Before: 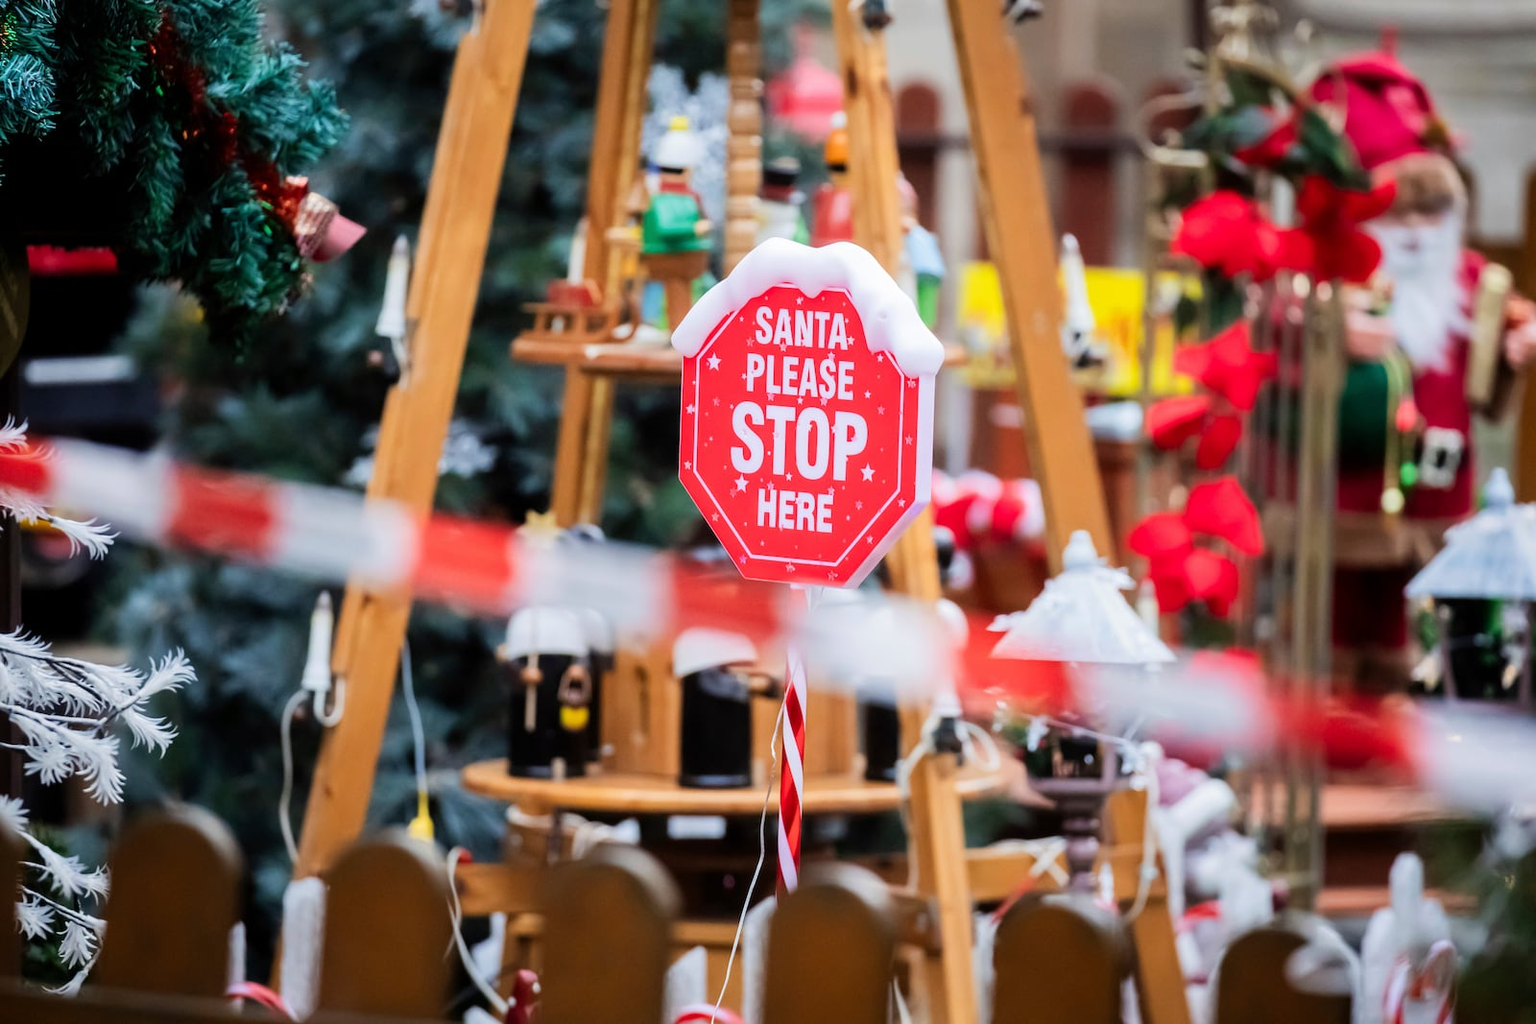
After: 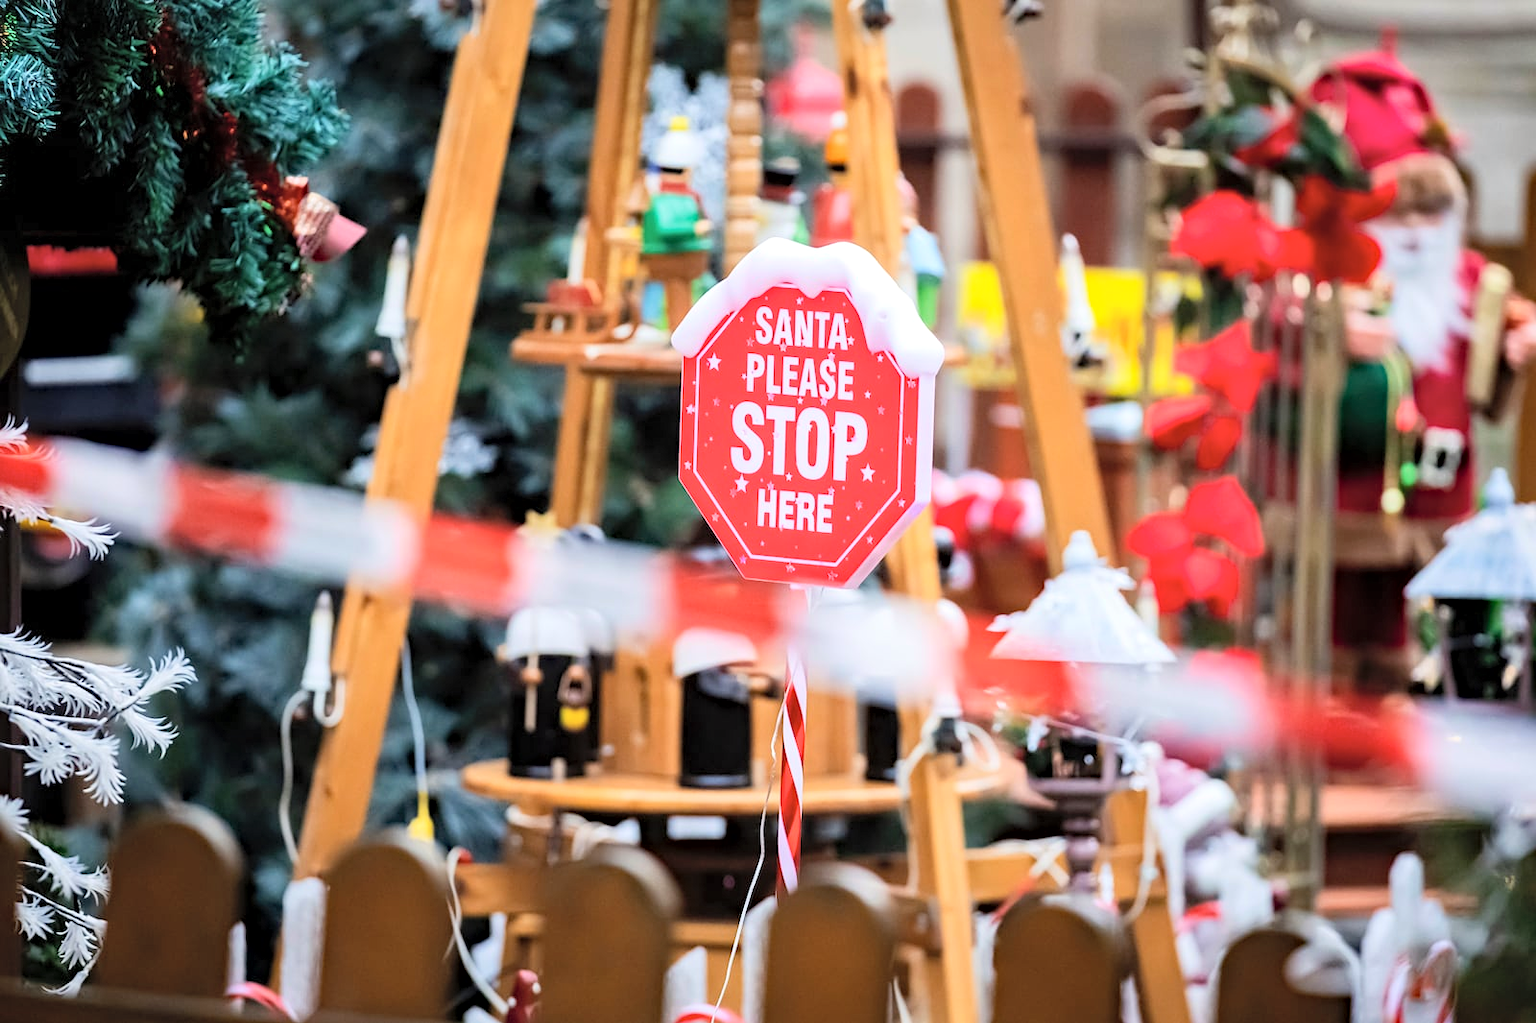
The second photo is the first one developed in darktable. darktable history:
sharpen: amount 0.208
haze removal: compatibility mode true, adaptive false
crop: bottom 0.073%
contrast brightness saturation: contrast 0.137, brightness 0.227
local contrast: mode bilateral grid, contrast 20, coarseness 50, detail 119%, midtone range 0.2
